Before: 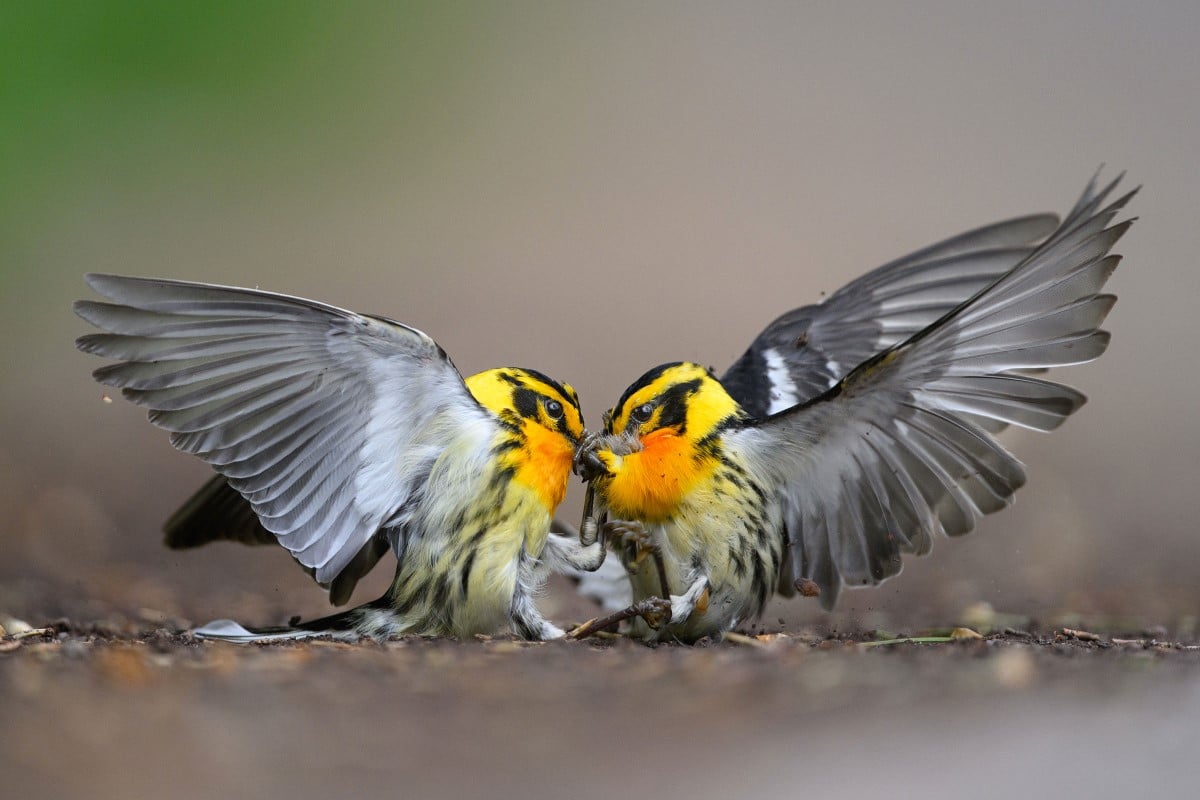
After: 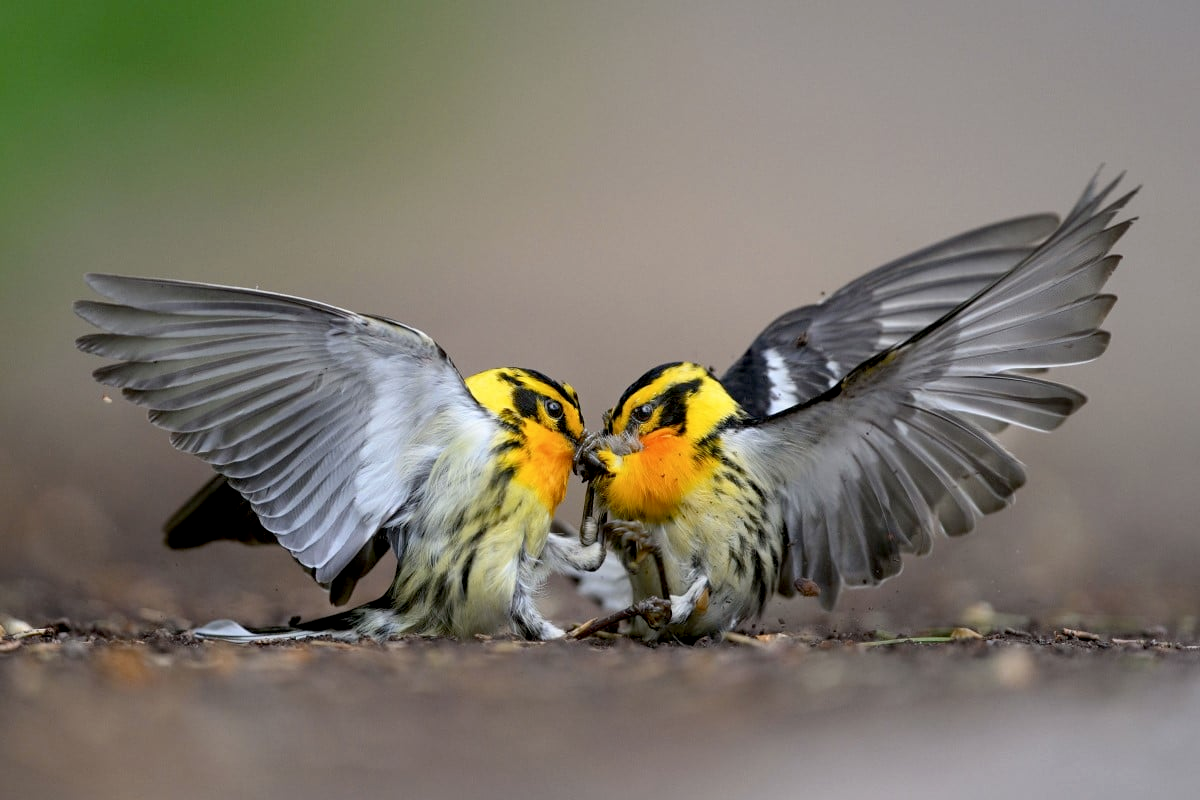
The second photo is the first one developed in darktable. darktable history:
exposure: black level correction 0.009, exposure 0.014 EV, compensate highlight preservation false
color zones: curves: ch1 [(0, 0.469) (0.01, 0.469) (0.12, 0.446) (0.248, 0.469) (0.5, 0.5) (0.748, 0.5) (0.99, 0.469) (1, 0.469)]
